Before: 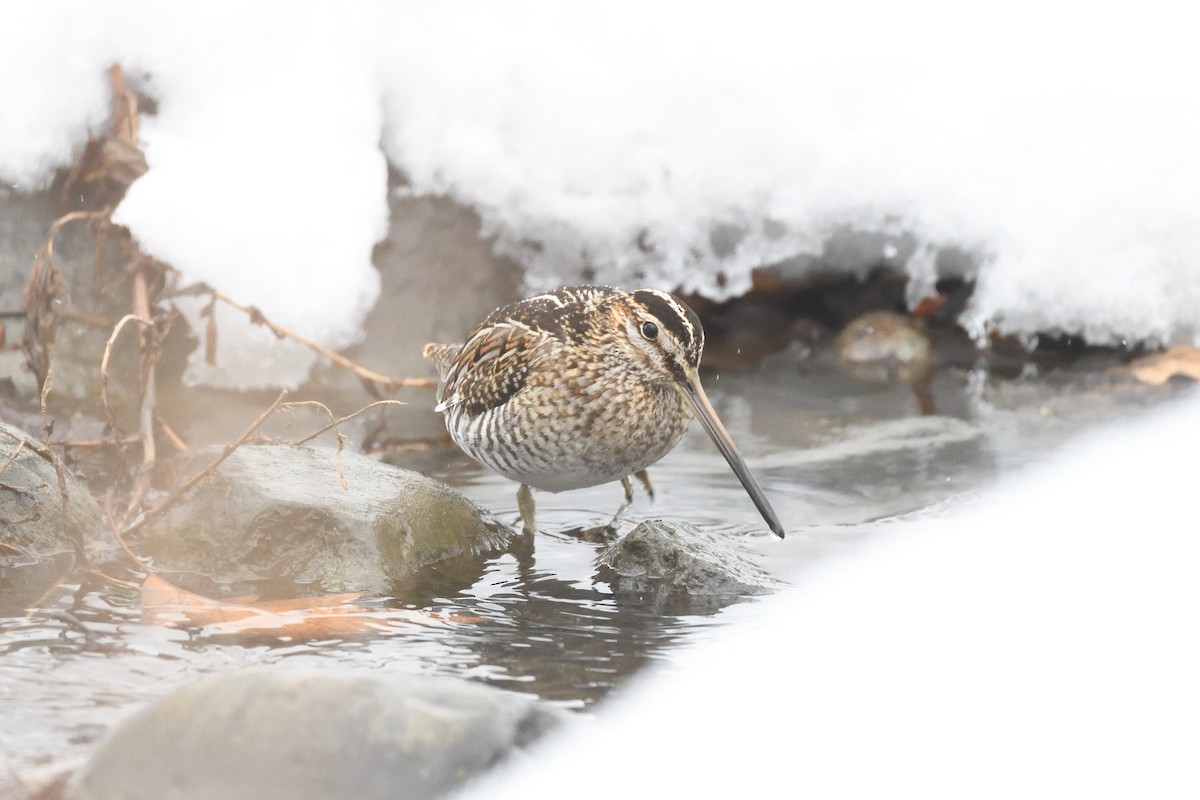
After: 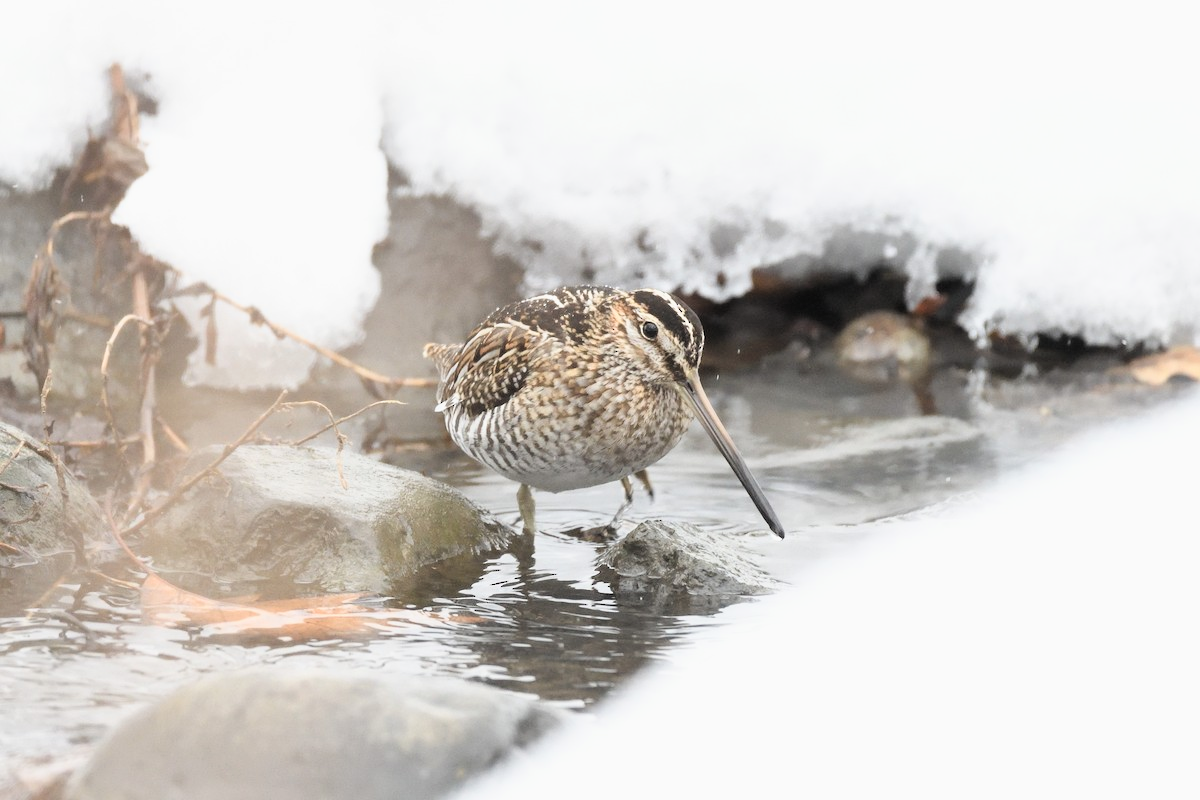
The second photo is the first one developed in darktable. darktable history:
filmic rgb: black relative exposure -6.29 EV, white relative exposure 2.79 EV, target black luminance 0%, hardness 4.55, latitude 67.54%, contrast 1.277, shadows ↔ highlights balance -3.22%, iterations of high-quality reconstruction 0
